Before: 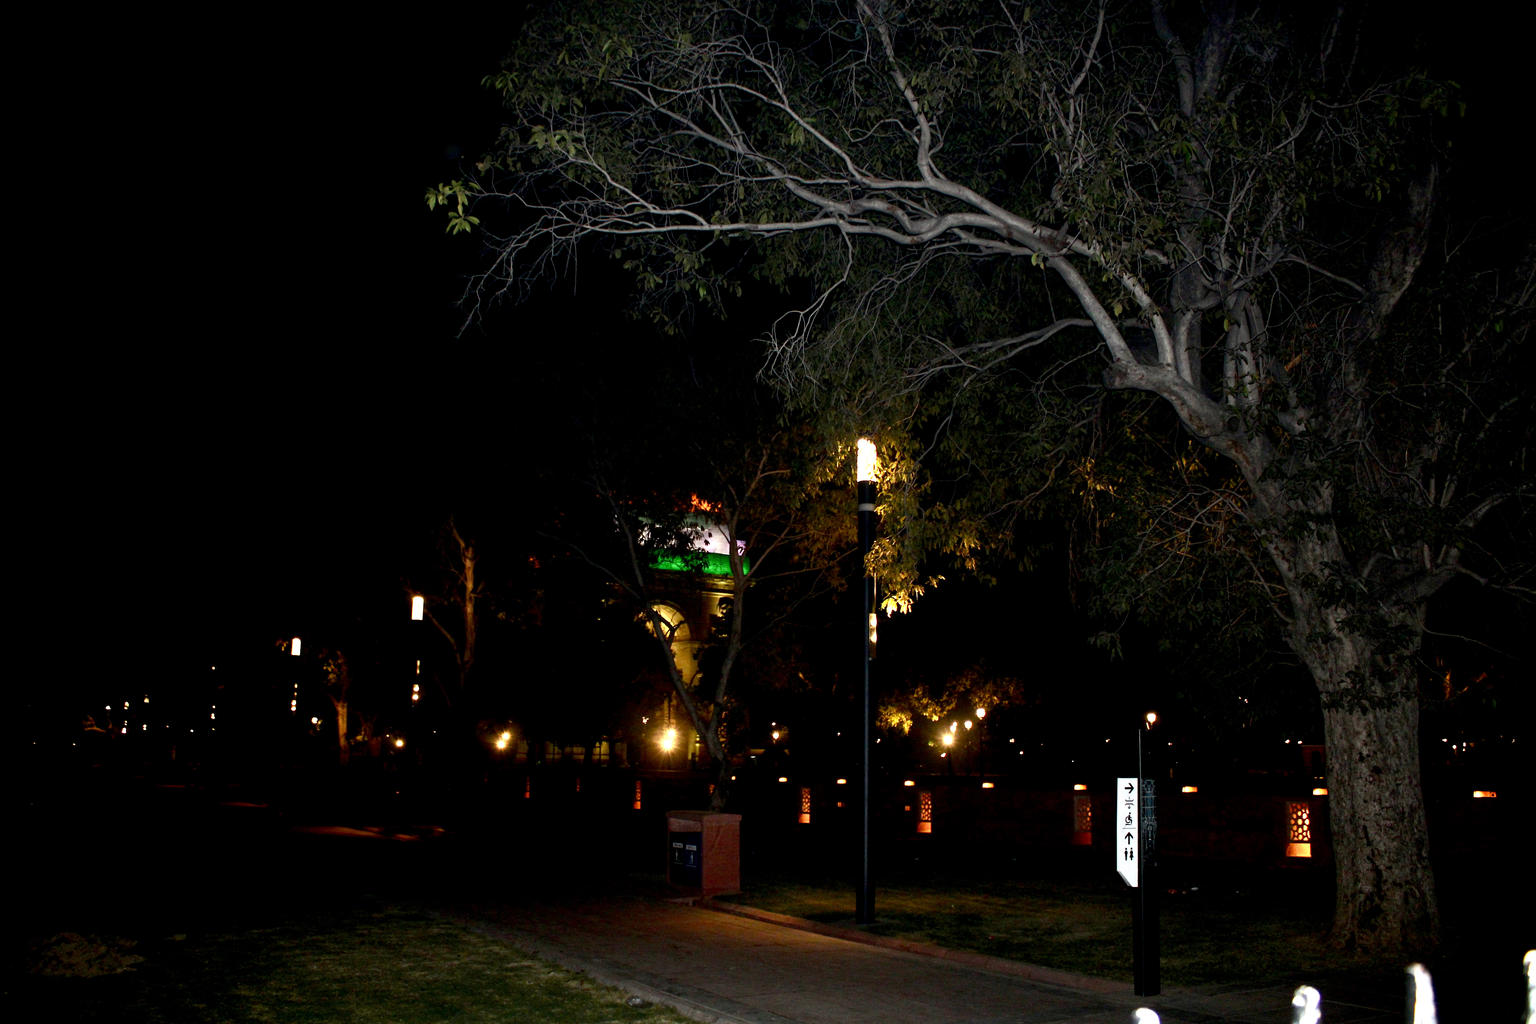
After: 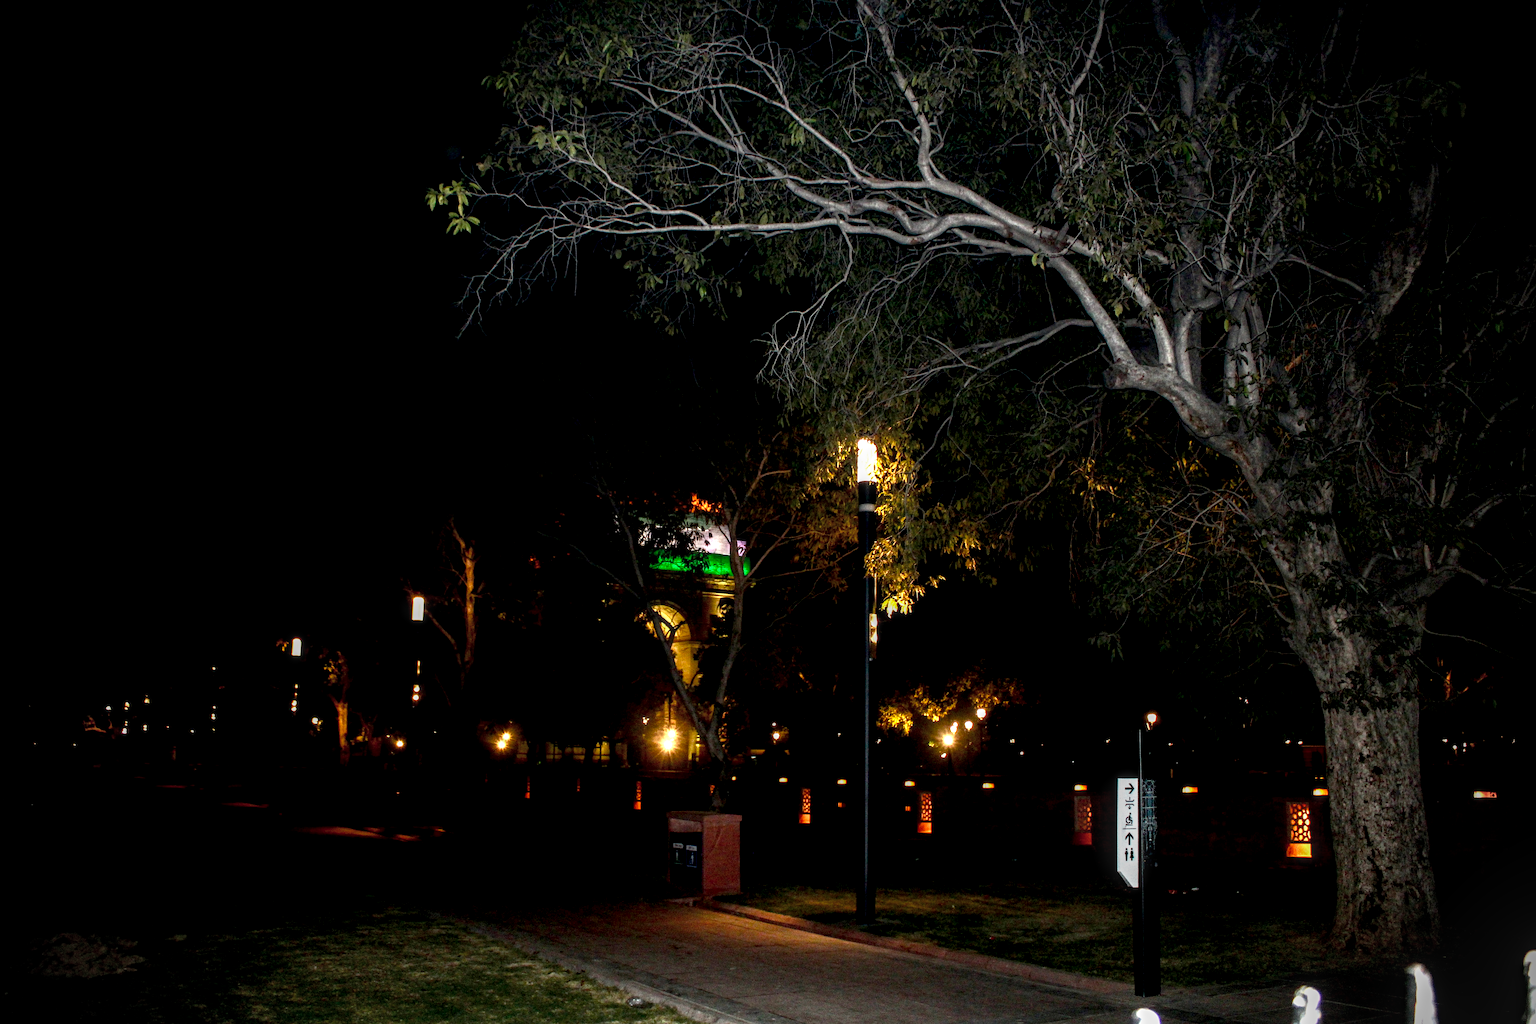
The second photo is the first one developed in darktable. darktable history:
local contrast: highlights 2%, shadows 3%, detail 182%
vignetting: fall-off start 87.73%, fall-off radius 24.63%
shadows and highlights: shadows -22.47, highlights 45.9, soften with gaussian
